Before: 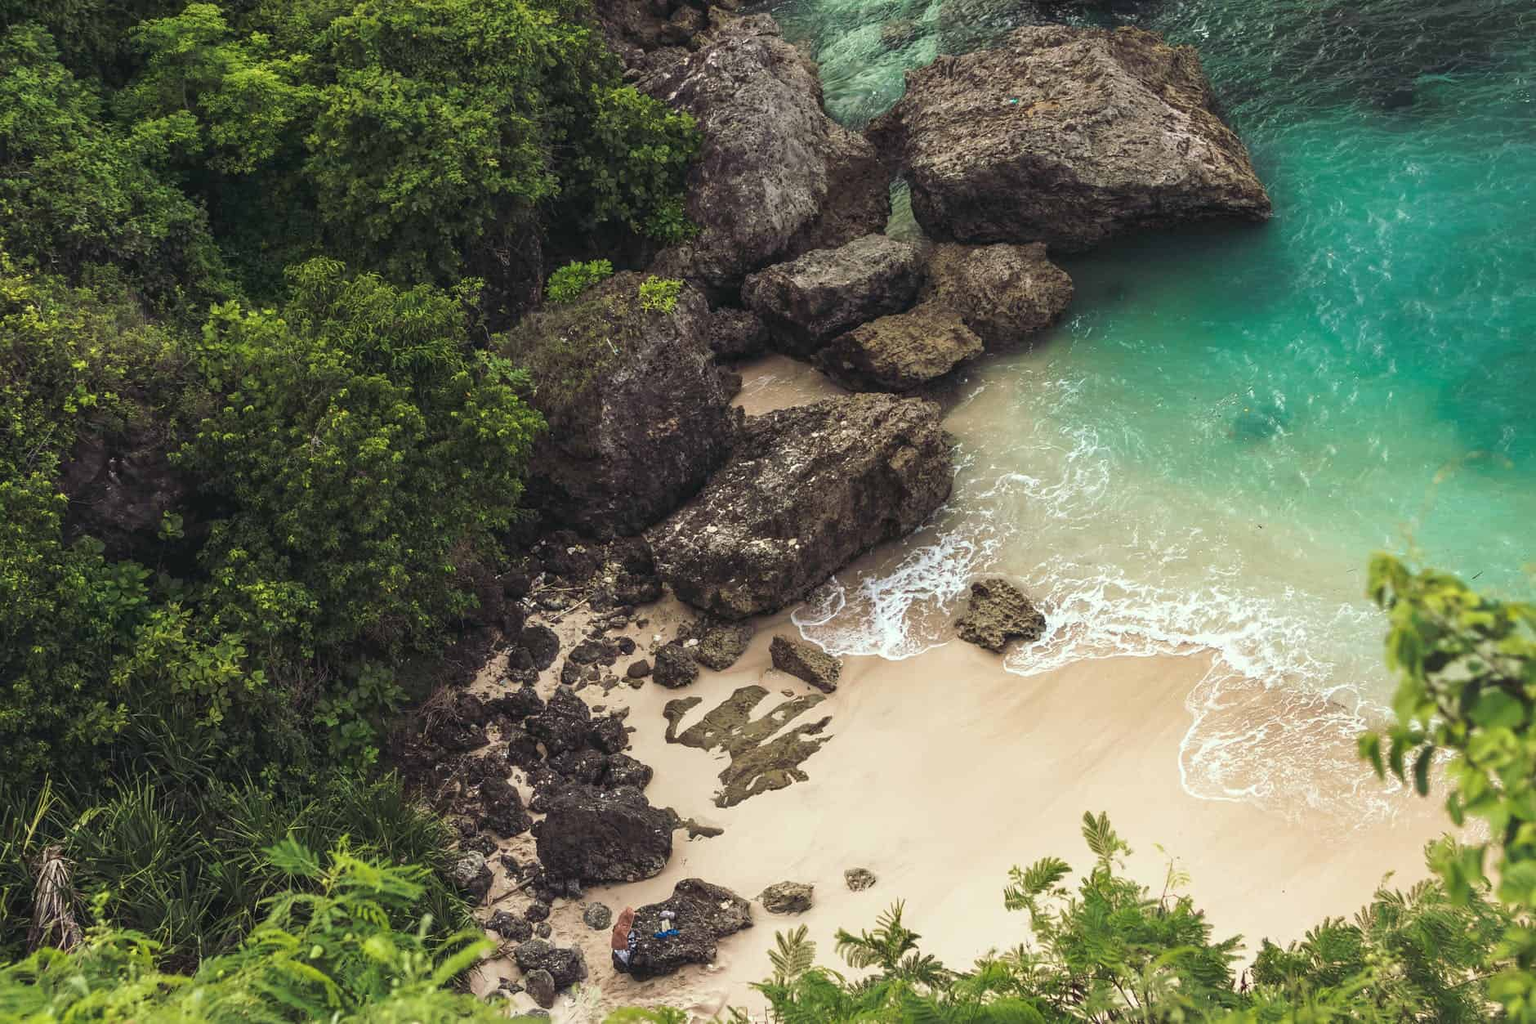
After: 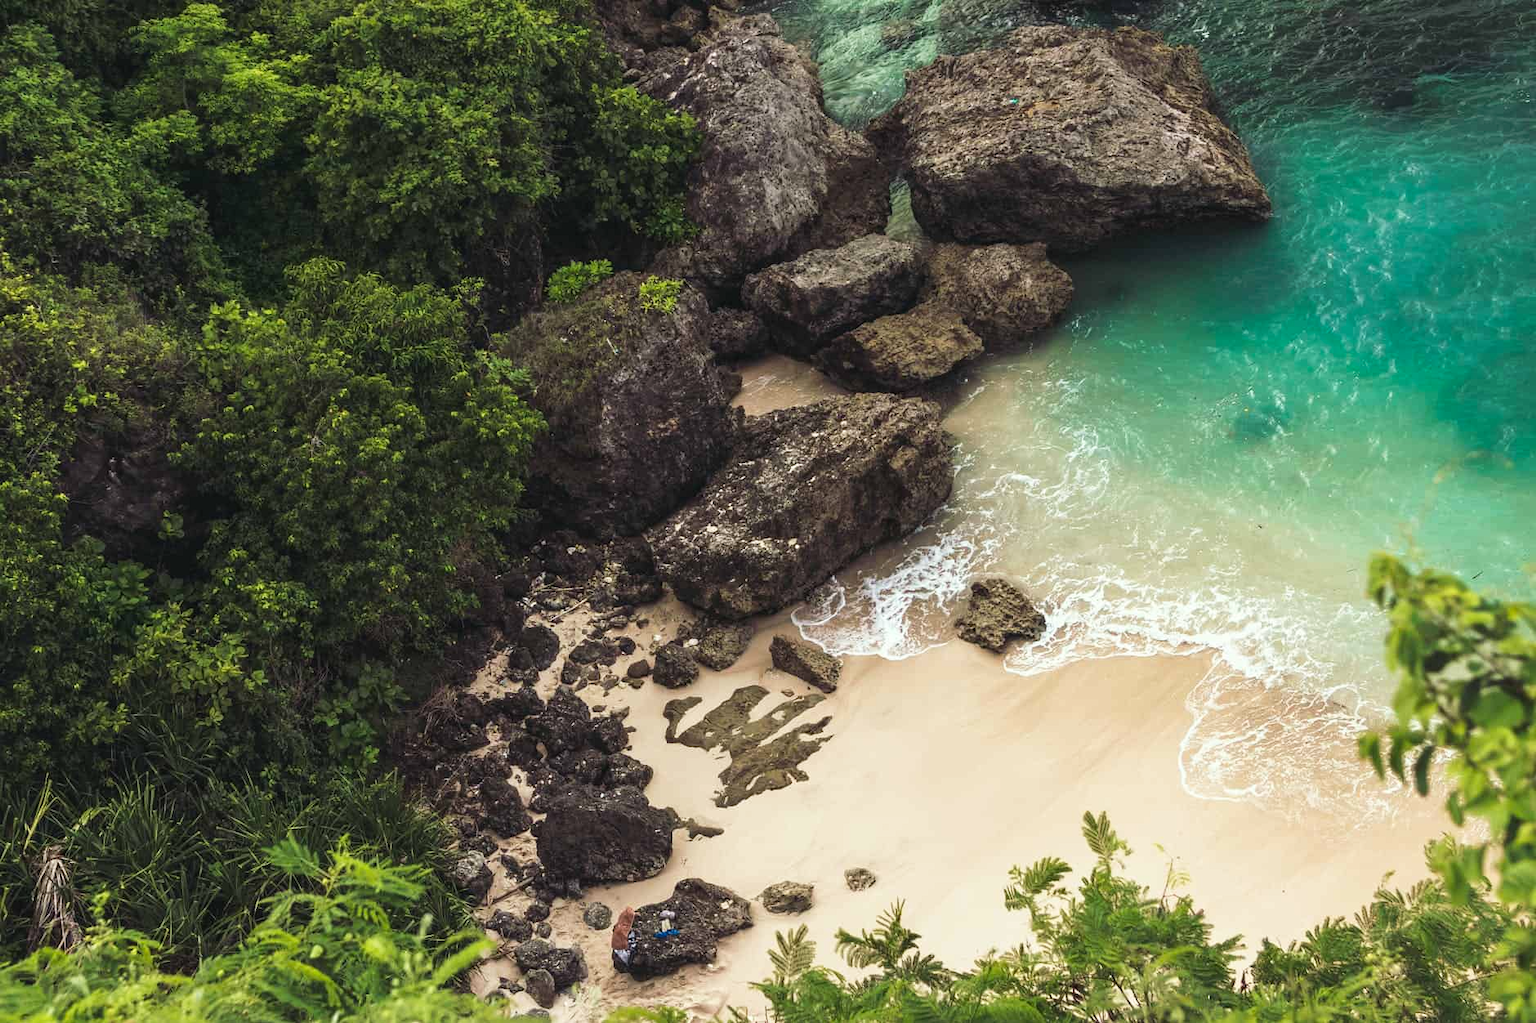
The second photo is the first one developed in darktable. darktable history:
tone curve: curves: ch0 [(0, 0) (0.003, 0.01) (0.011, 0.015) (0.025, 0.023) (0.044, 0.037) (0.069, 0.055) (0.1, 0.08) (0.136, 0.114) (0.177, 0.155) (0.224, 0.201) (0.277, 0.254) (0.335, 0.319) (0.399, 0.387) (0.468, 0.459) (0.543, 0.544) (0.623, 0.634) (0.709, 0.731) (0.801, 0.827) (0.898, 0.921) (1, 1)], preserve colors none
